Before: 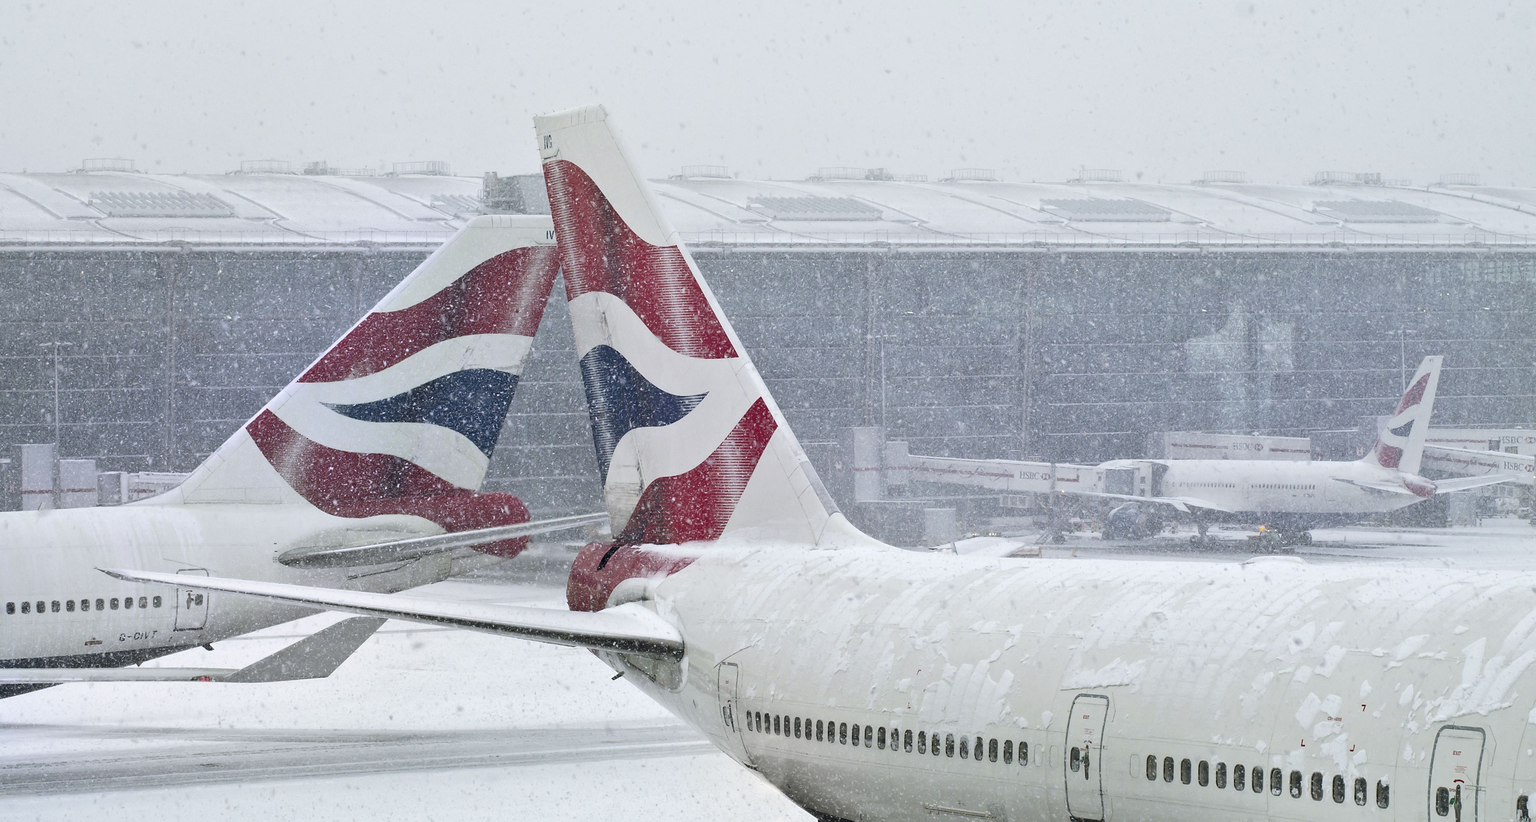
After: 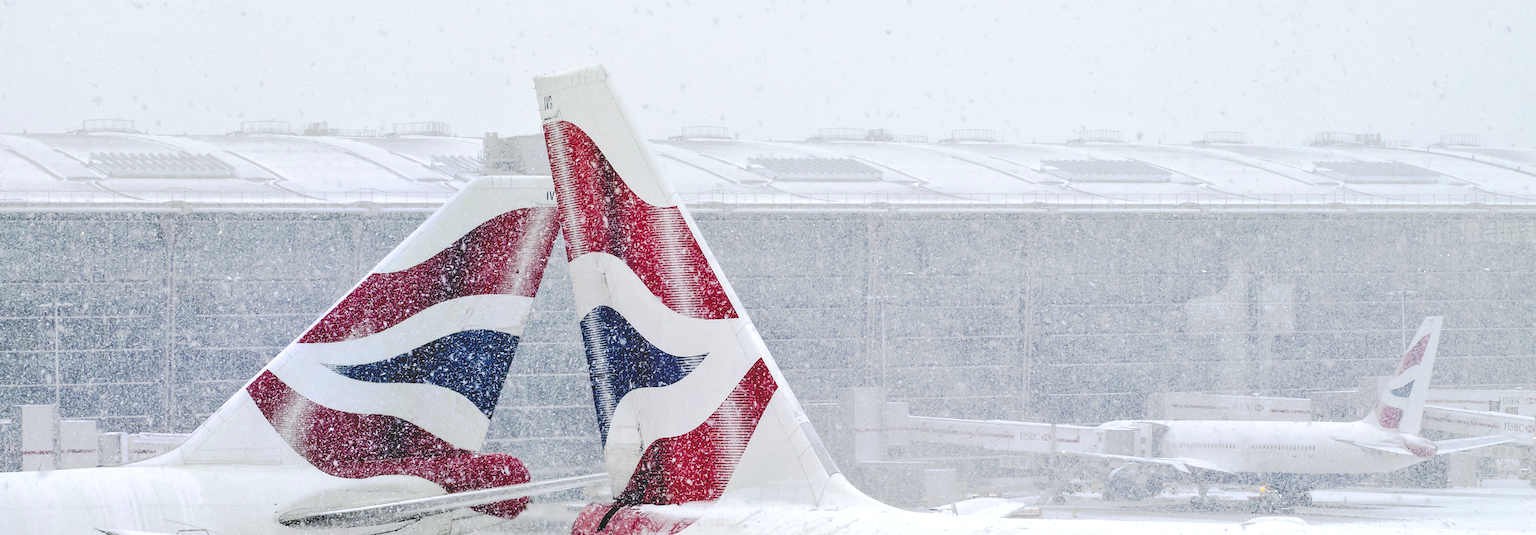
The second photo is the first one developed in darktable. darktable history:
tone curve: curves: ch0 [(0, 0) (0.004, 0.001) (0.133, 0.112) (0.325, 0.362) (0.832, 0.893) (1, 1)], color space Lab, independent channels, preserve colors none
base curve: curves: ch0 [(0.065, 0.026) (0.236, 0.358) (0.53, 0.546) (0.777, 0.841) (0.924, 0.992)], preserve colors none
crop and rotate: top 4.858%, bottom 29.936%
local contrast: on, module defaults
